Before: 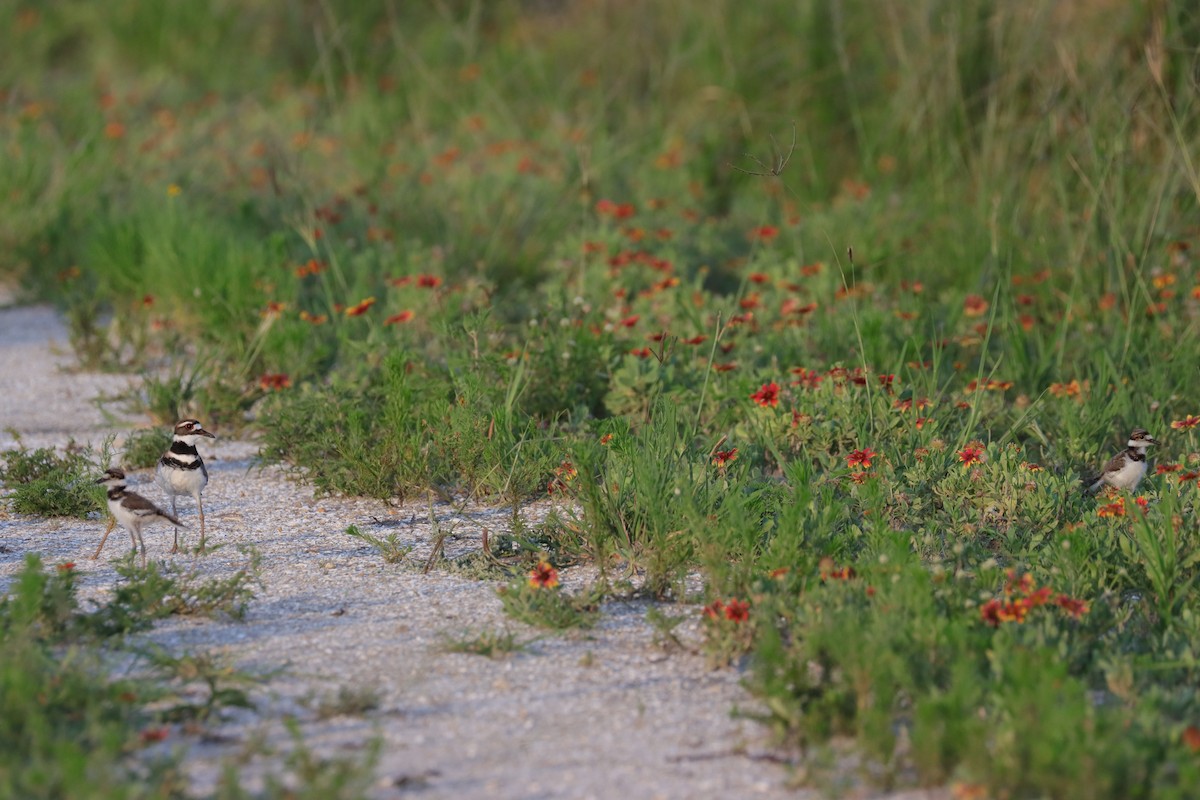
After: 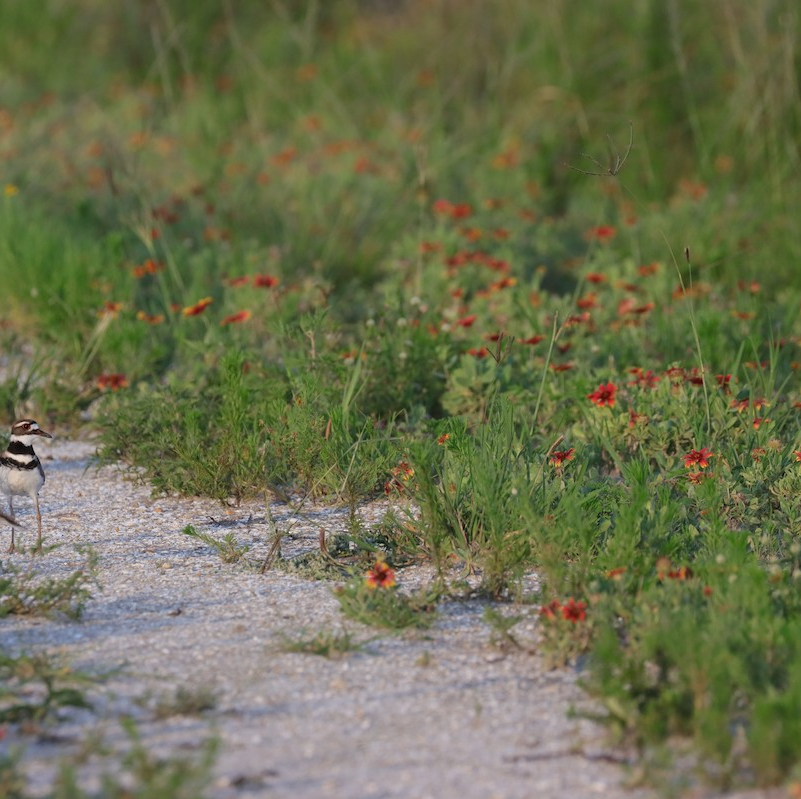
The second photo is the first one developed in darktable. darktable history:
crop and rotate: left 13.593%, right 19.624%
